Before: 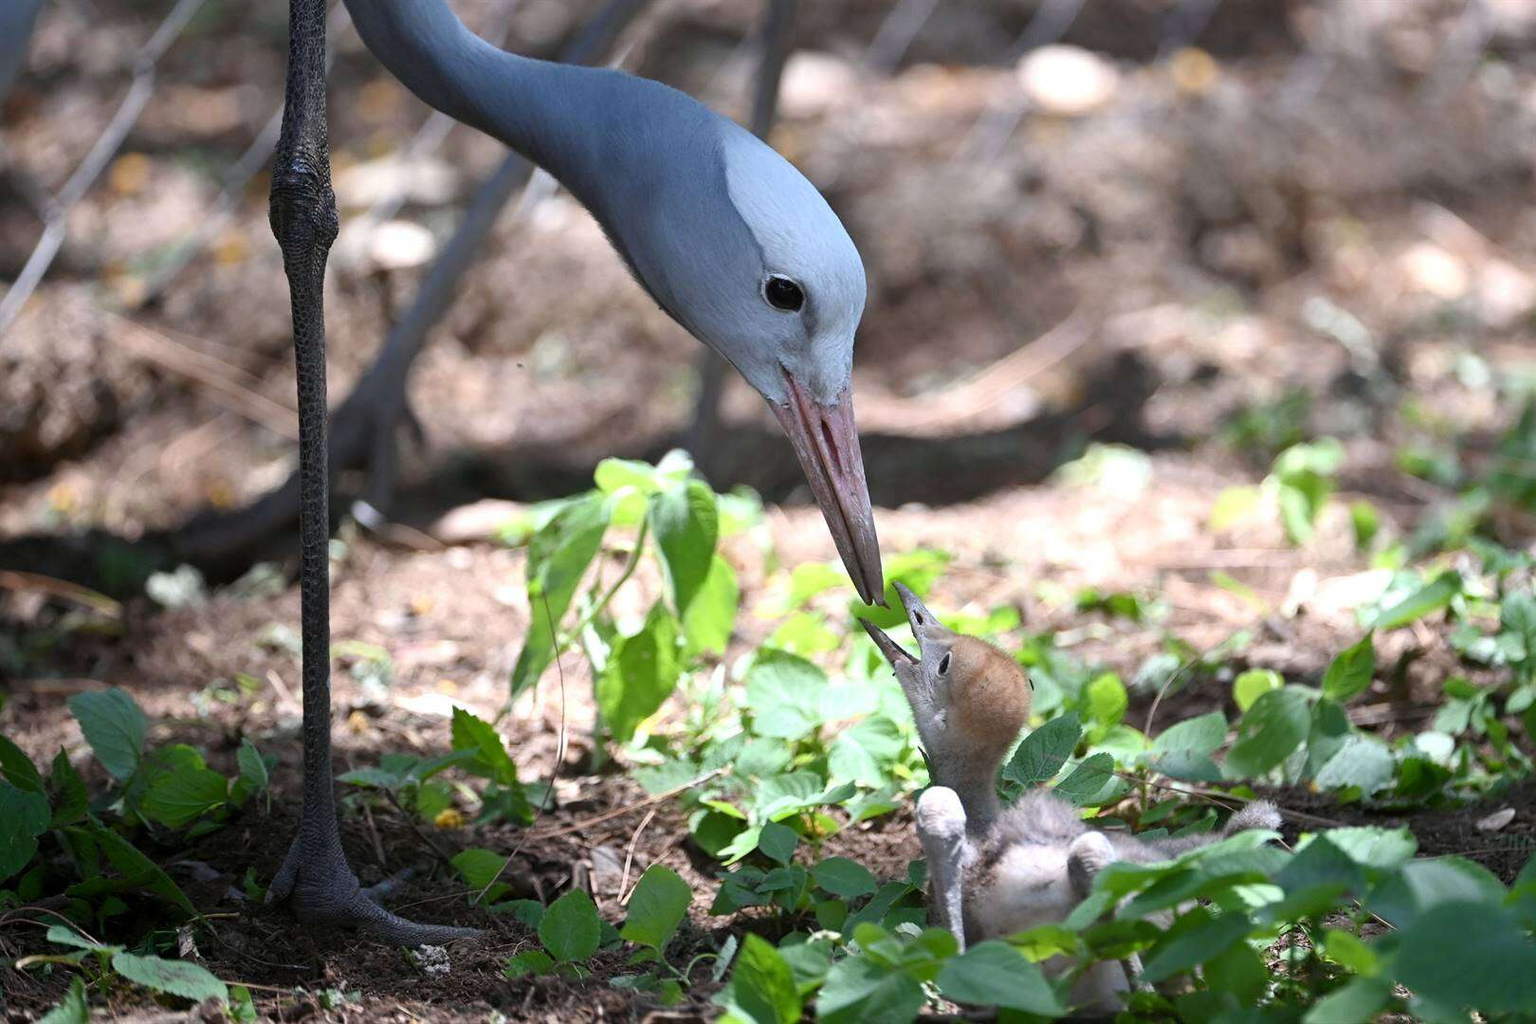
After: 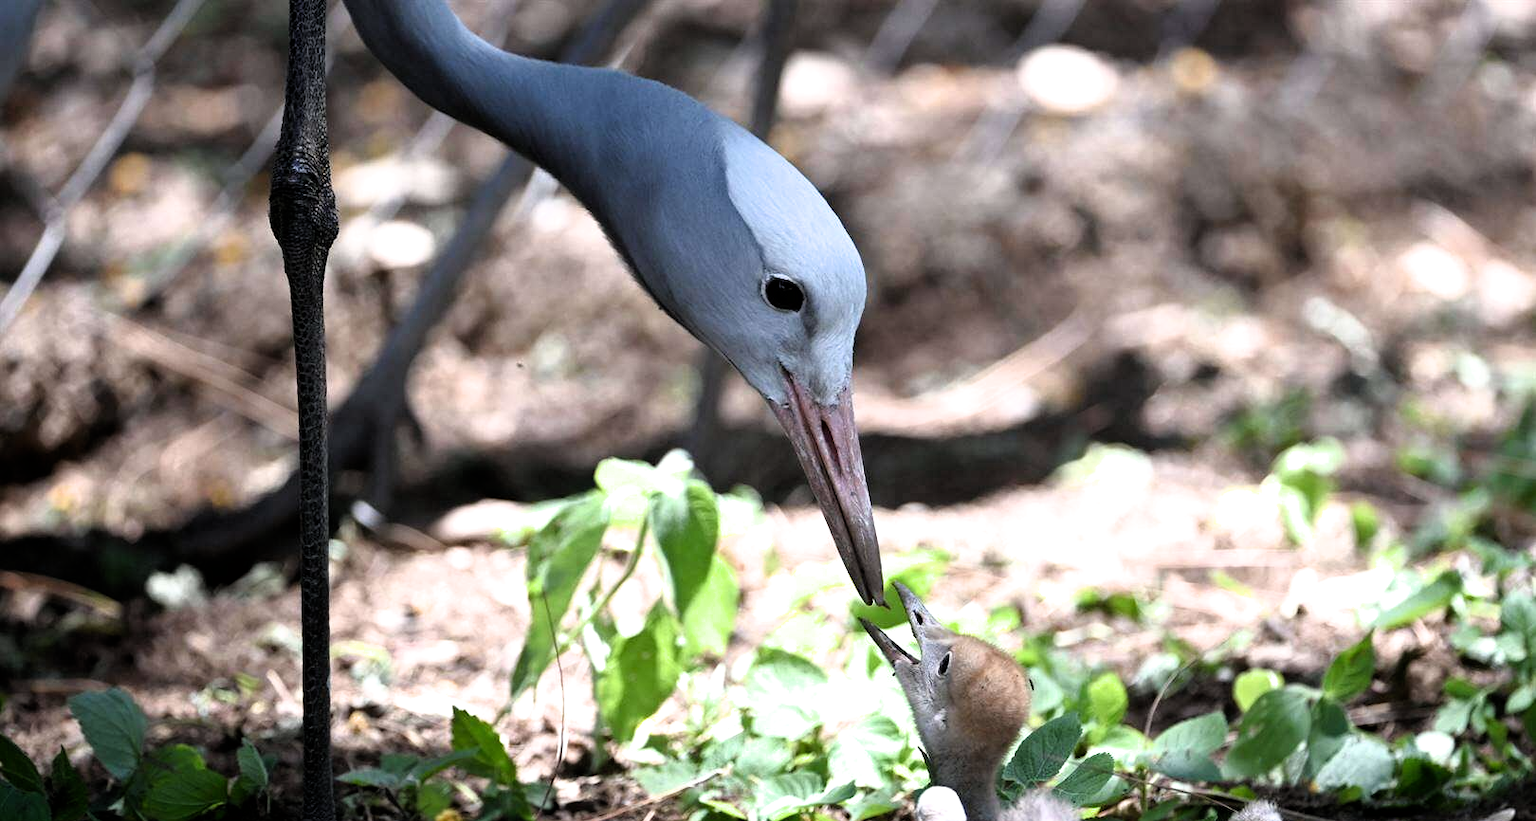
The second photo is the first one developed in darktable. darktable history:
crop: bottom 19.725%
filmic rgb: black relative exposure -8.28 EV, white relative exposure 2.2 EV, target white luminance 99.866%, hardness 7.11, latitude 75.2%, contrast 1.324, highlights saturation mix -2.25%, shadows ↔ highlights balance 29.96%
